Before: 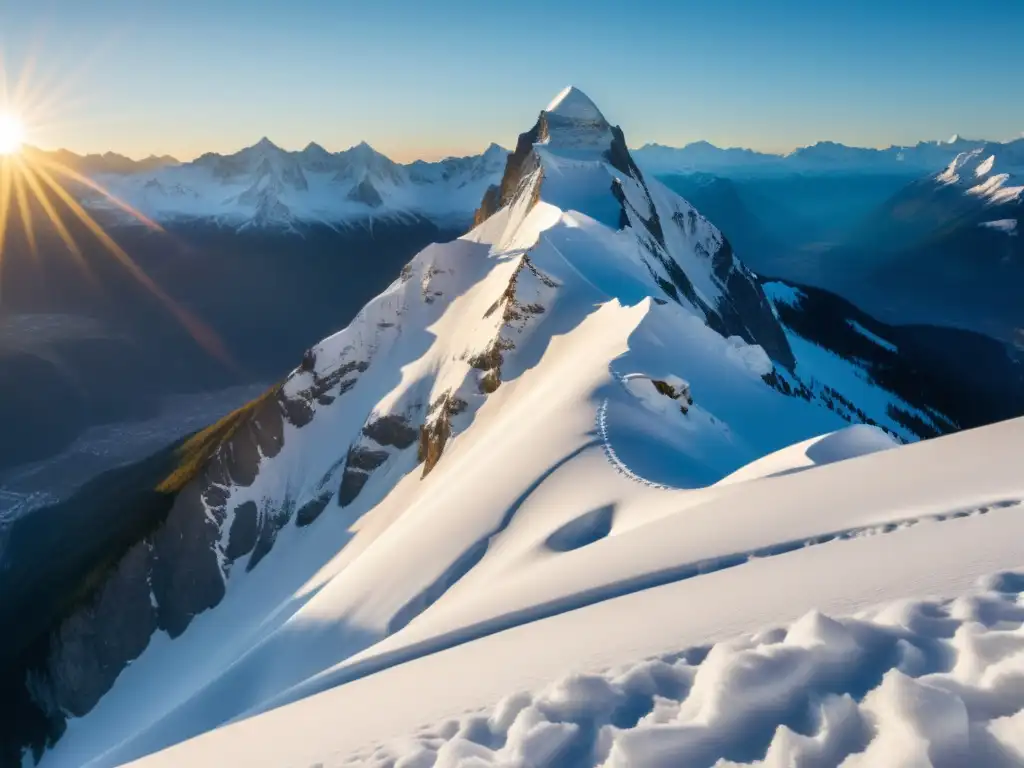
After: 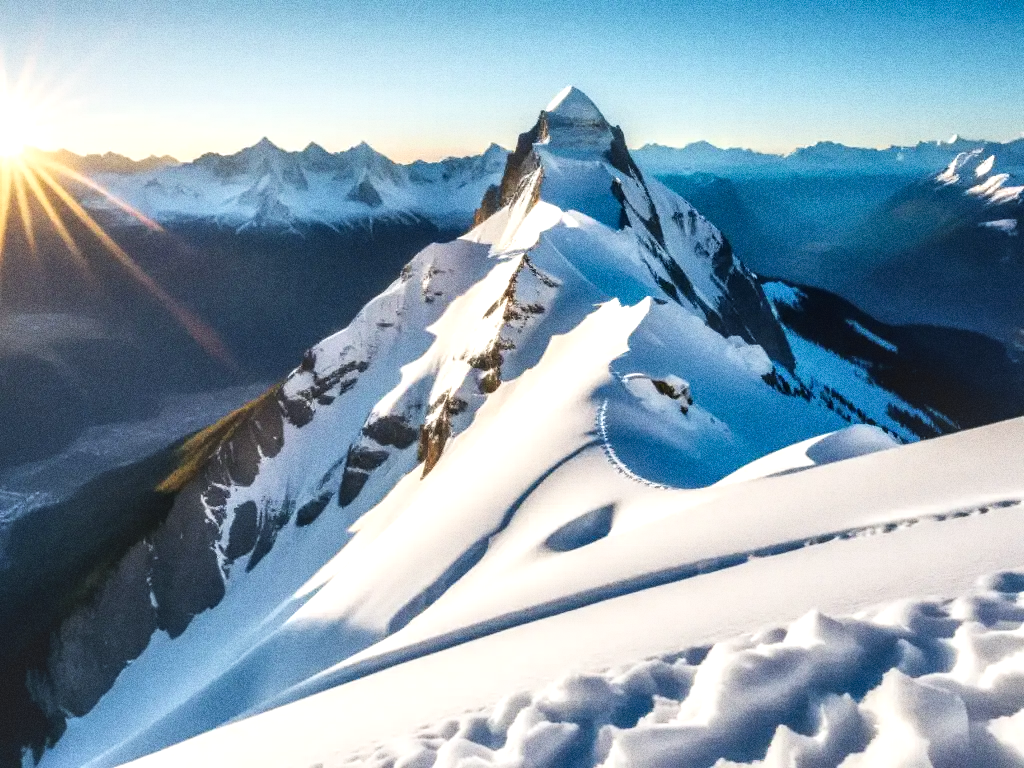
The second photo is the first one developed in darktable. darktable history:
grain: coarseness 0.09 ISO, strength 40%
local contrast: highlights 60%, shadows 60%, detail 160%
tone curve: curves: ch0 [(0, 0) (0.003, 0.156) (0.011, 0.156) (0.025, 0.161) (0.044, 0.164) (0.069, 0.178) (0.1, 0.201) (0.136, 0.229) (0.177, 0.263) (0.224, 0.301) (0.277, 0.355) (0.335, 0.415) (0.399, 0.48) (0.468, 0.561) (0.543, 0.647) (0.623, 0.735) (0.709, 0.819) (0.801, 0.893) (0.898, 0.953) (1, 1)], preserve colors none
